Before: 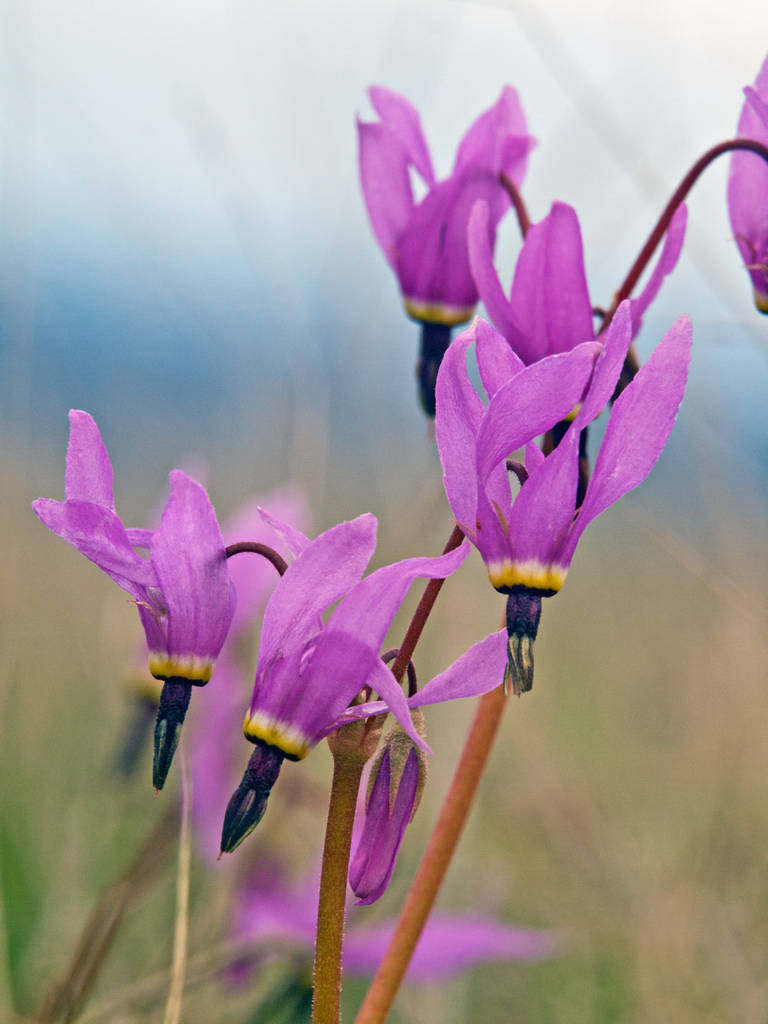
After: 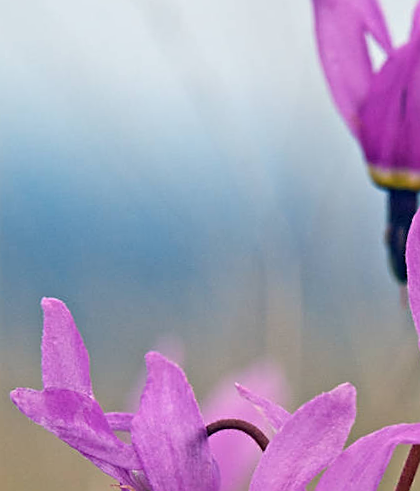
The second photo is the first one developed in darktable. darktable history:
crop and rotate: left 3.047%, top 7.509%, right 42.236%, bottom 37.598%
sharpen: on, module defaults
rotate and perspective: rotation -3.52°, crop left 0.036, crop right 0.964, crop top 0.081, crop bottom 0.919
